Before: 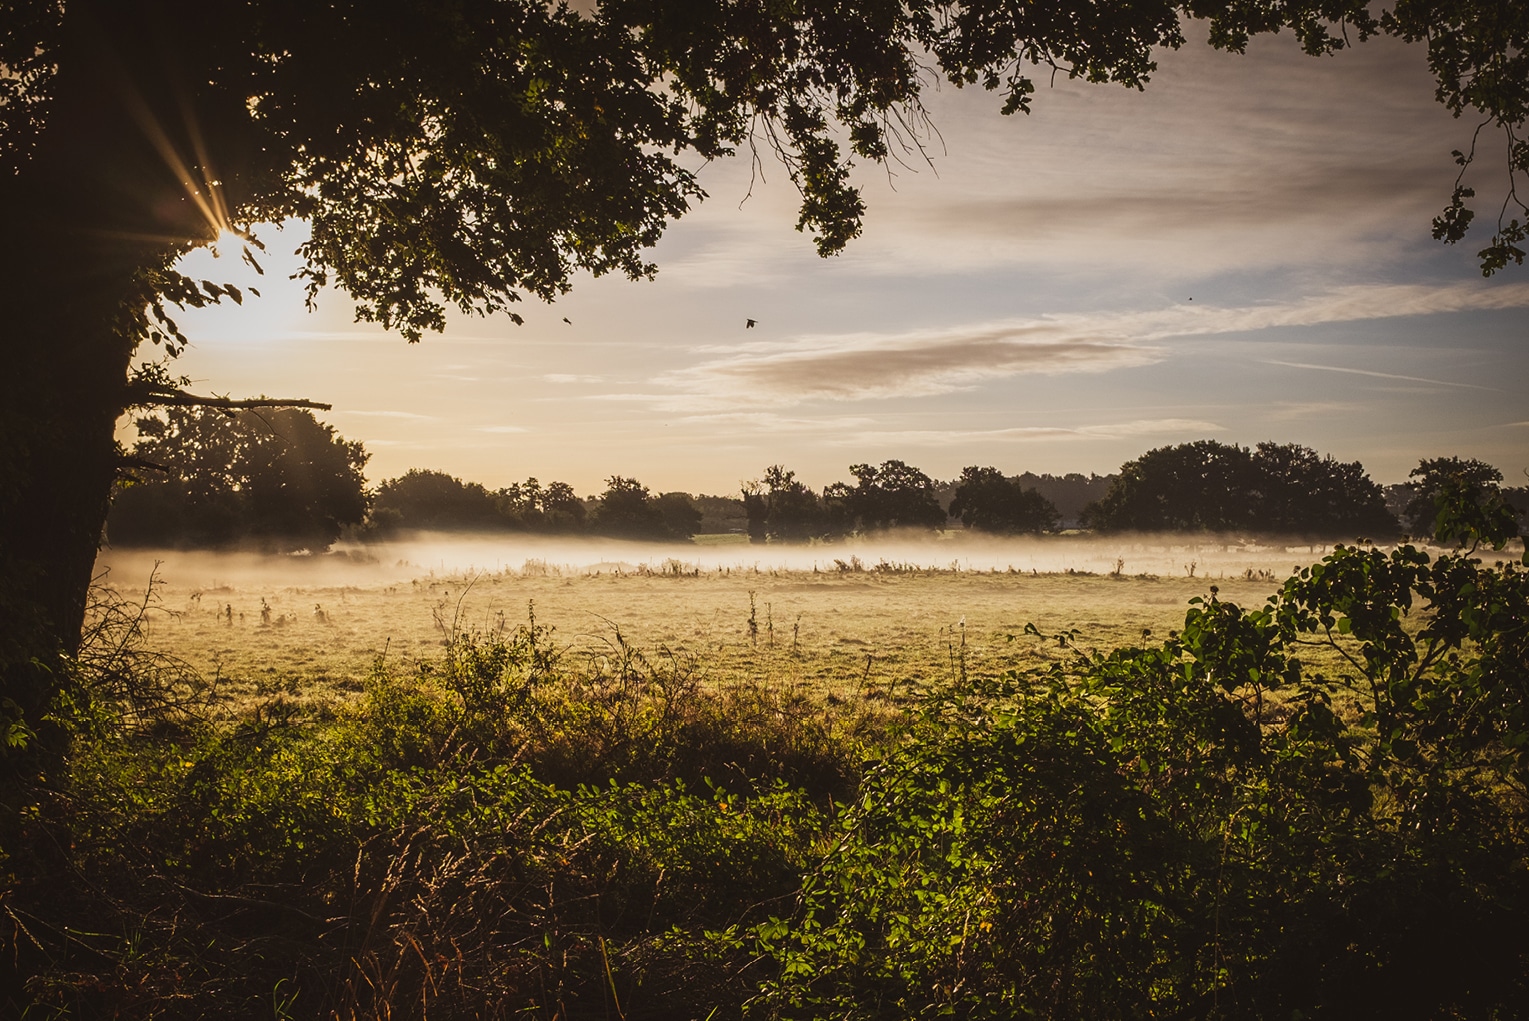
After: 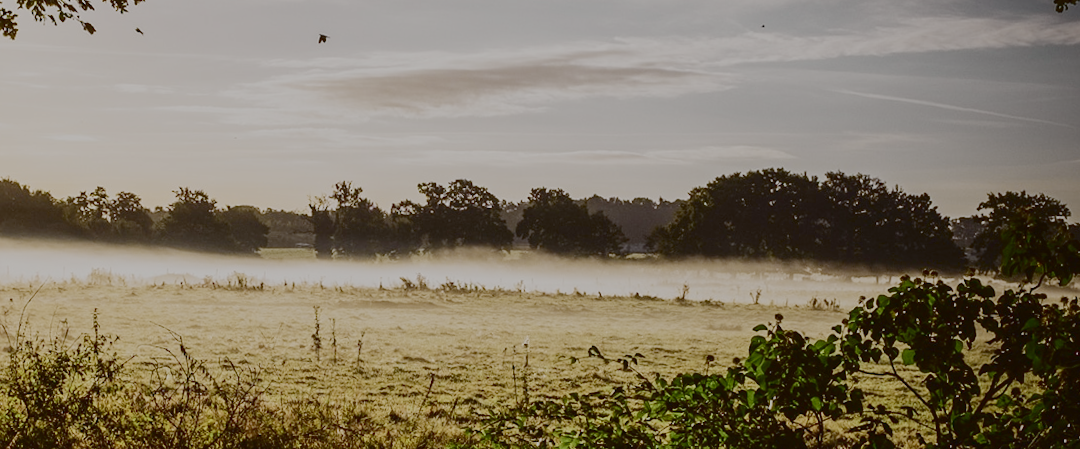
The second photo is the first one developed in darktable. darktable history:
crop and rotate: left 27.938%, top 27.046%, bottom 27.046%
tone curve: curves: ch0 [(0, 0.029) (0.099, 0.082) (0.264, 0.253) (0.447, 0.481) (0.678, 0.721) (0.828, 0.857) (0.992, 0.94)]; ch1 [(0, 0) (0.311, 0.266) (0.411, 0.374) (0.481, 0.458) (0.501, 0.499) (0.514, 0.512) (0.575, 0.577) (0.643, 0.648) (0.682, 0.674) (0.802, 0.812) (1, 1)]; ch2 [(0, 0) (0.259, 0.207) (0.323, 0.311) (0.376, 0.353) (0.463, 0.456) (0.498, 0.498) (0.524, 0.512) (0.574, 0.582) (0.648, 0.653) (0.768, 0.728) (1, 1)], color space Lab, independent channels, preserve colors none
exposure: exposure 0.236 EV, compensate highlight preservation false
contrast brightness saturation: contrast 0.2, brightness -0.11, saturation 0.1
filmic rgb: white relative exposure 8 EV, threshold 3 EV, structure ↔ texture 100%, target black luminance 0%, hardness 2.44, latitude 76.53%, contrast 0.562, shadows ↔ highlights balance 0%, preserve chrominance no, color science v4 (2020), iterations of high-quality reconstruction 10, type of noise poissonian, enable highlight reconstruction true
levels: levels [0.018, 0.493, 1]
rotate and perspective: rotation 1.57°, crop left 0.018, crop right 0.982, crop top 0.039, crop bottom 0.961
